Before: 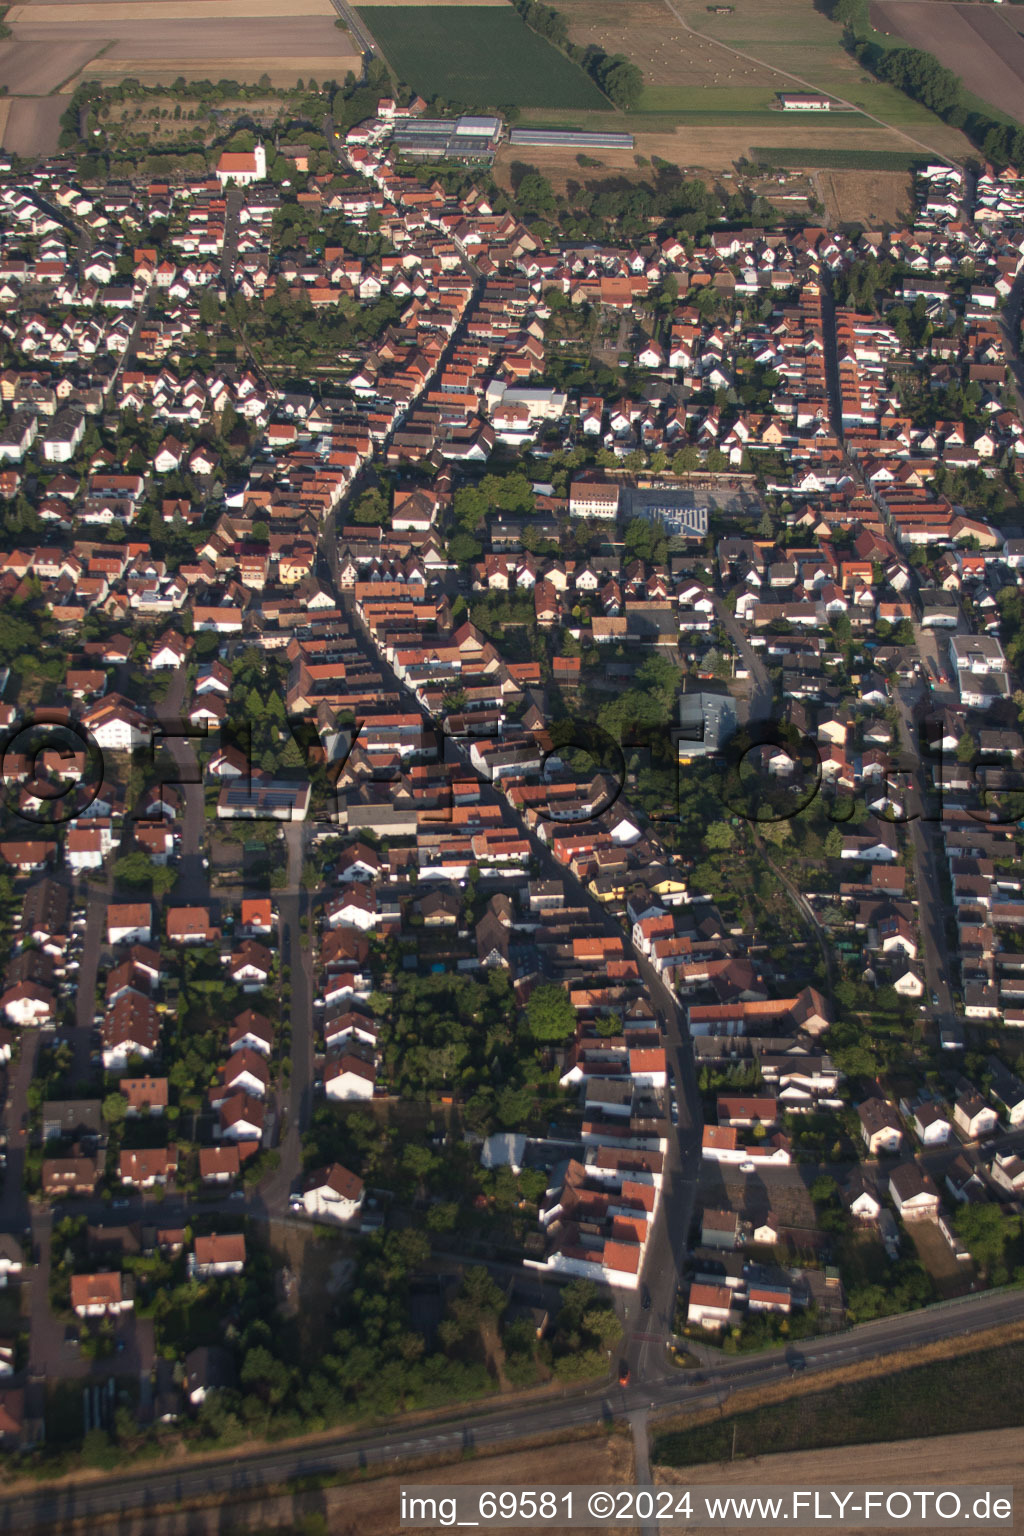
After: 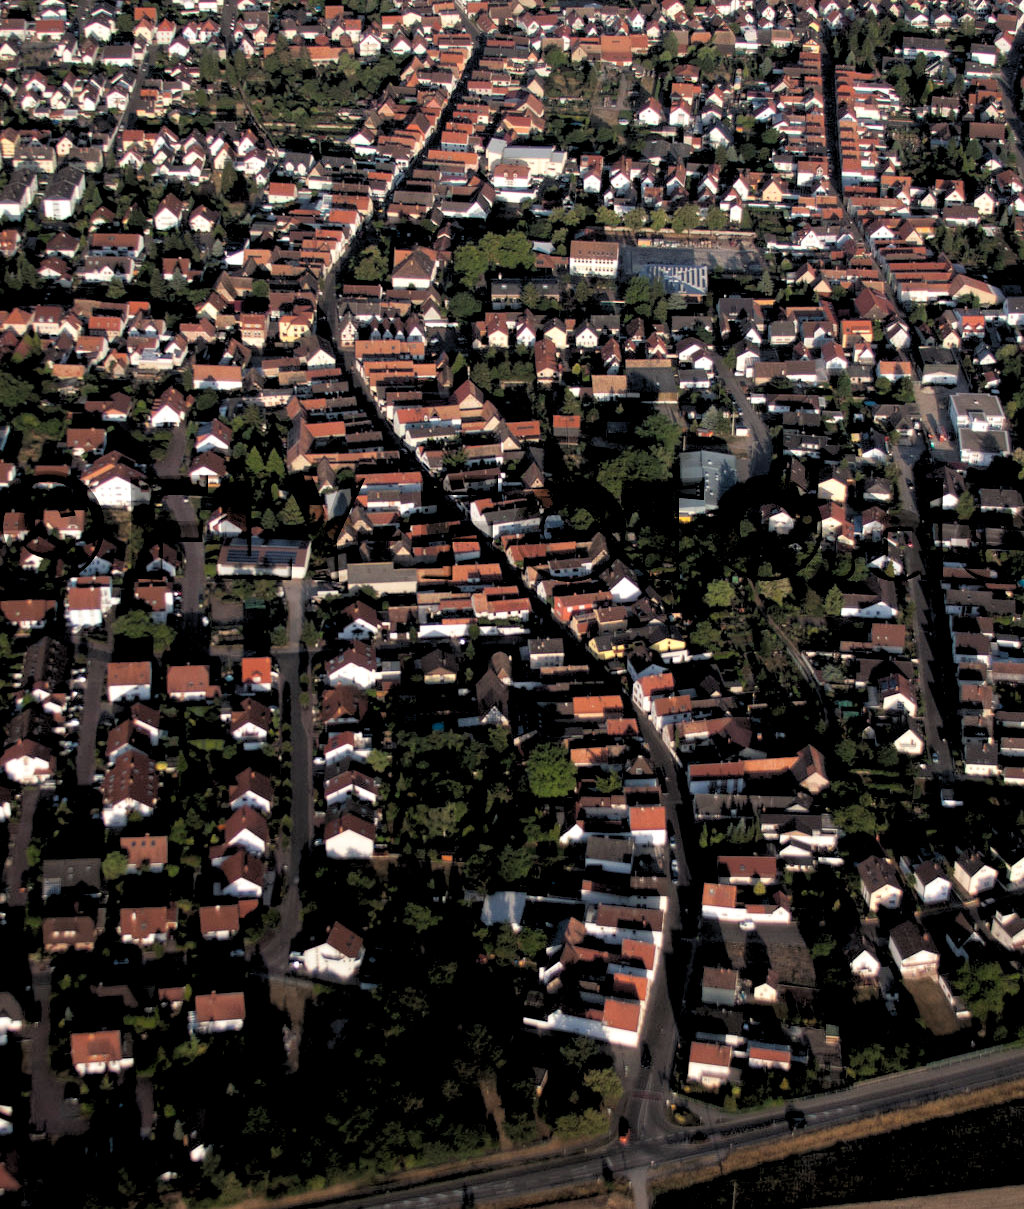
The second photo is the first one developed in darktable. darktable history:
crop and rotate: top 15.774%, bottom 5.506%
rotate and perspective: crop left 0, crop top 0
rgb levels: levels [[0.029, 0.461, 0.922], [0, 0.5, 1], [0, 0.5, 1]]
